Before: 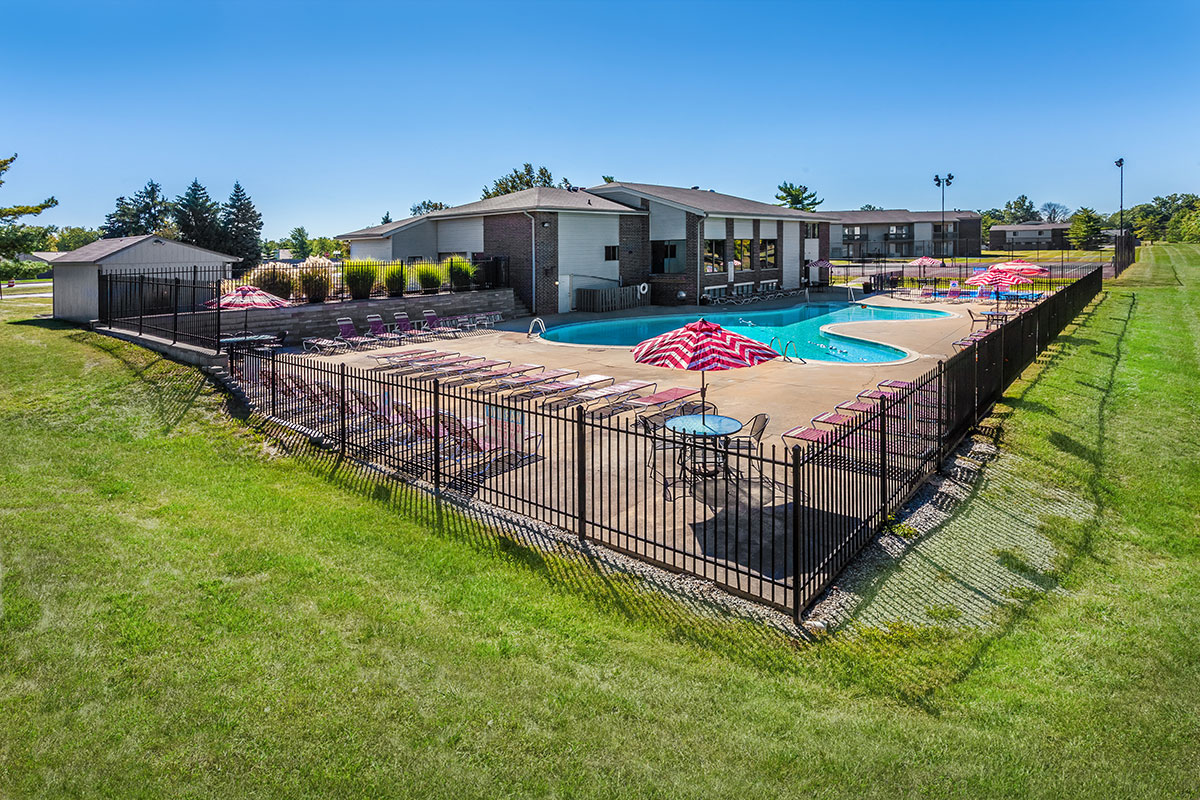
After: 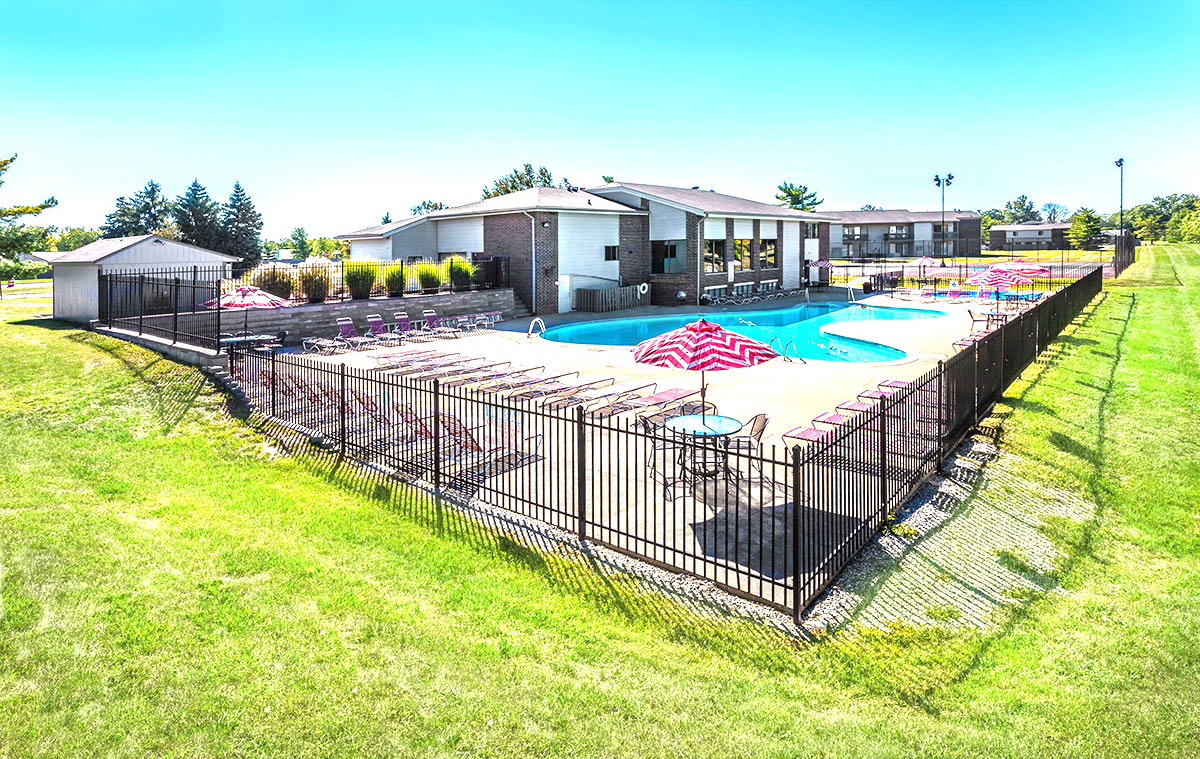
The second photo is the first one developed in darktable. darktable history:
exposure: black level correction 0, exposure 1.463 EV, compensate highlight preservation false
crop and rotate: top 0.001%, bottom 5.107%
